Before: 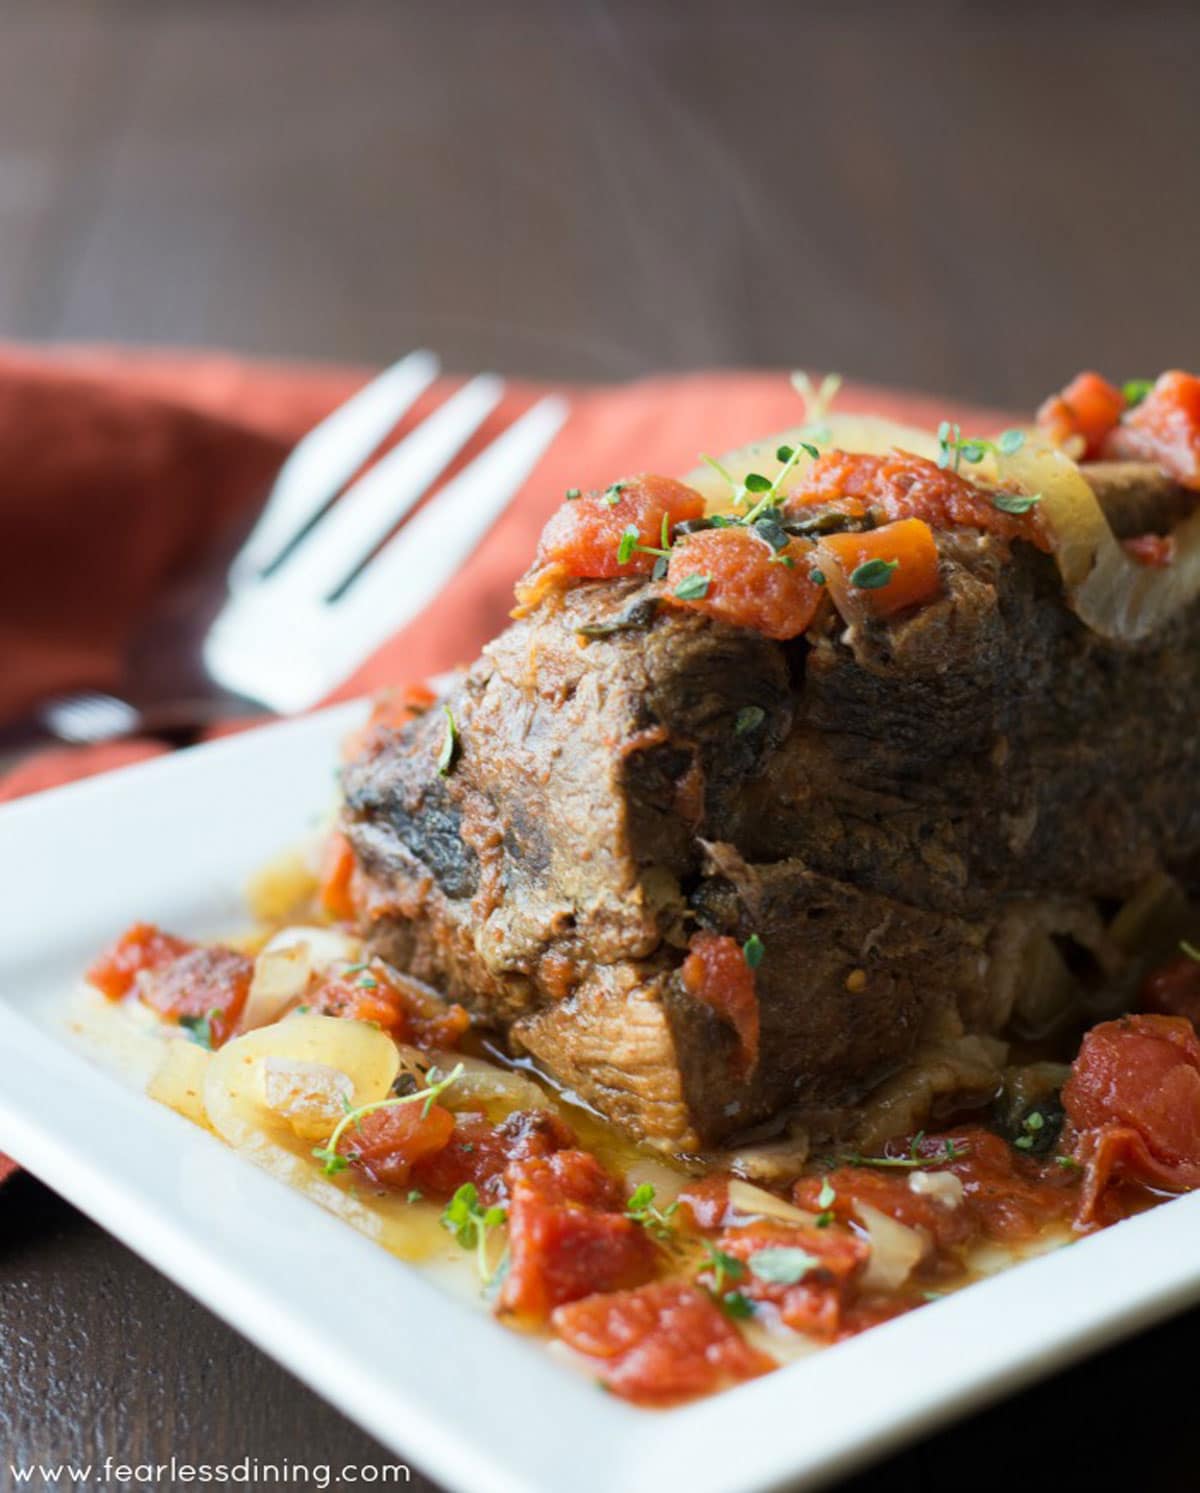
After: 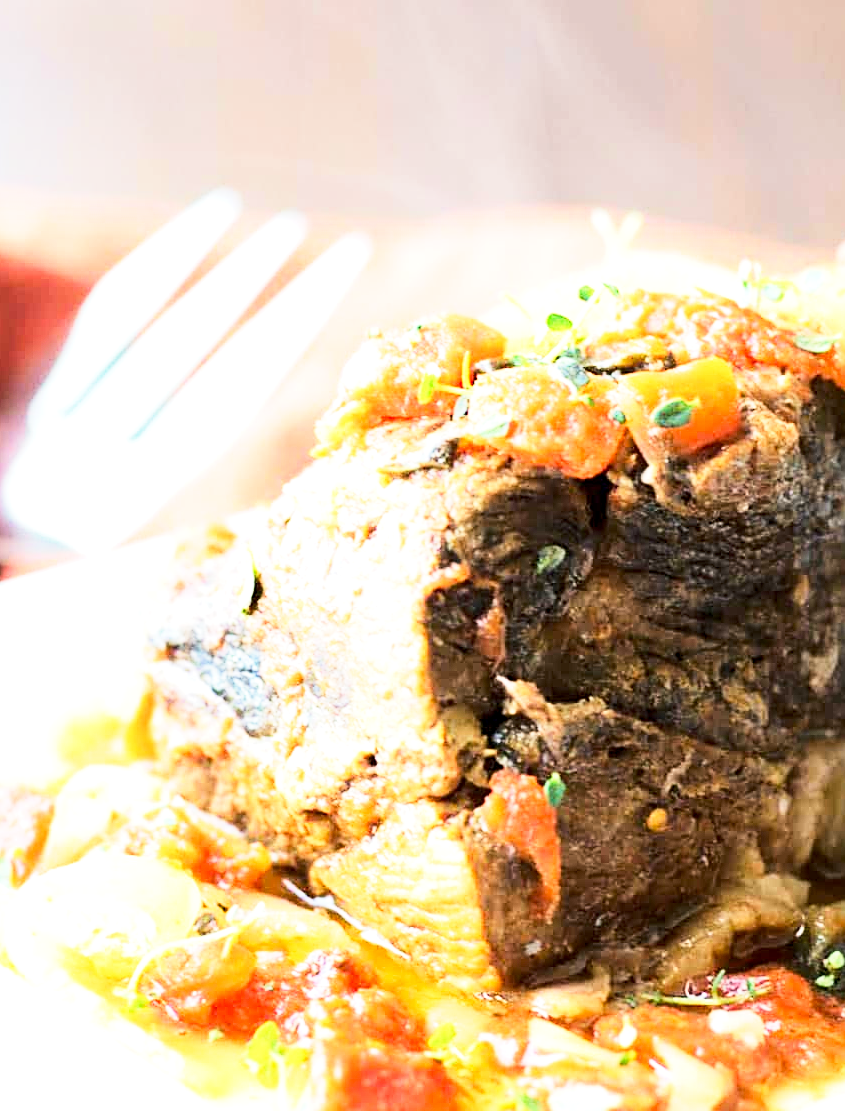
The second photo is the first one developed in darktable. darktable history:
exposure: black level correction 0.001, exposure 1 EV, compensate highlight preservation false
crop and rotate: left 16.598%, top 10.8%, right 12.934%, bottom 14.743%
sharpen: amount 0.497
tone equalizer: -7 EV 0.158 EV, -6 EV 0.618 EV, -5 EV 1.16 EV, -4 EV 1.35 EV, -3 EV 1.13 EV, -2 EV 0.6 EV, -1 EV 0.153 EV, edges refinement/feathering 500, mask exposure compensation -1.57 EV, preserve details no
base curve: curves: ch0 [(0, 0) (0.557, 0.834) (1, 1)], preserve colors none
